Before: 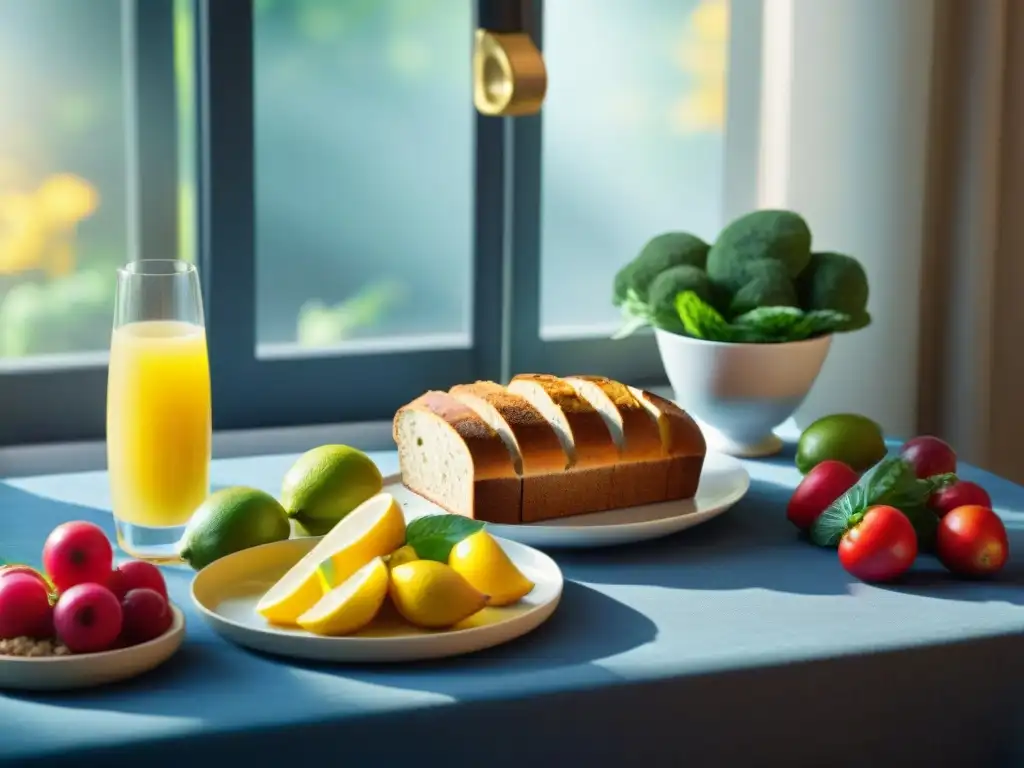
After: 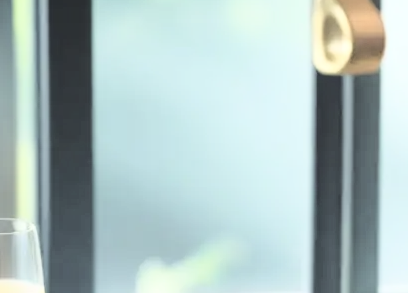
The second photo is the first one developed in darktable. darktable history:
crop: left 15.779%, top 5.452%, right 44.347%, bottom 56.391%
base curve: curves: ch0 [(0, 0) (0.04, 0.03) (0.133, 0.232) (0.448, 0.748) (0.843, 0.968) (1, 1)]
contrast brightness saturation: brightness 0.181, saturation -0.494
